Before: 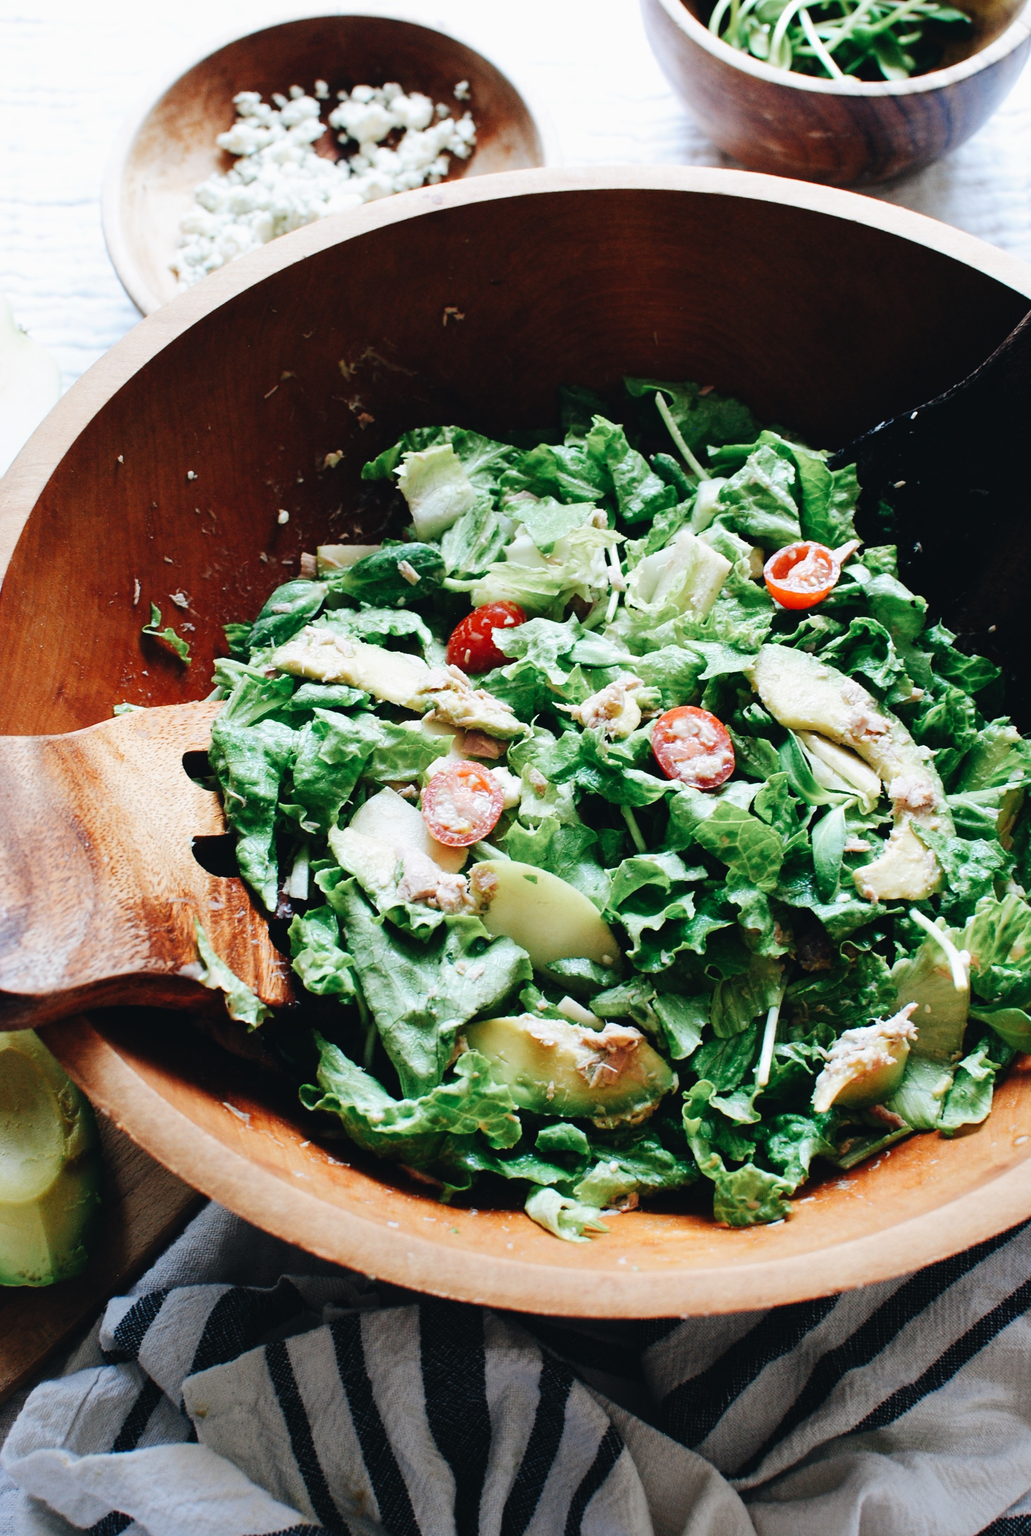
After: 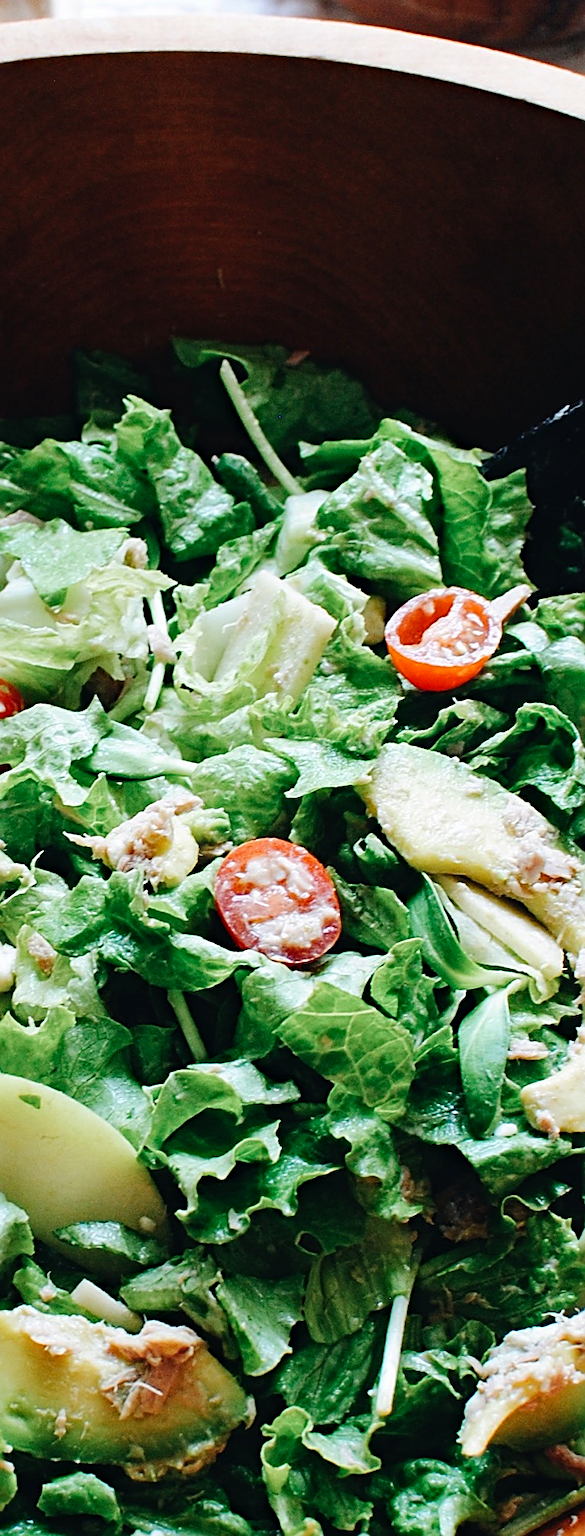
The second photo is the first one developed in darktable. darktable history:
sharpen: on, module defaults
crop and rotate: left 49.572%, top 10.138%, right 13.104%, bottom 24.144%
haze removal: strength 0.28, distance 0.253, compatibility mode true, adaptive false
